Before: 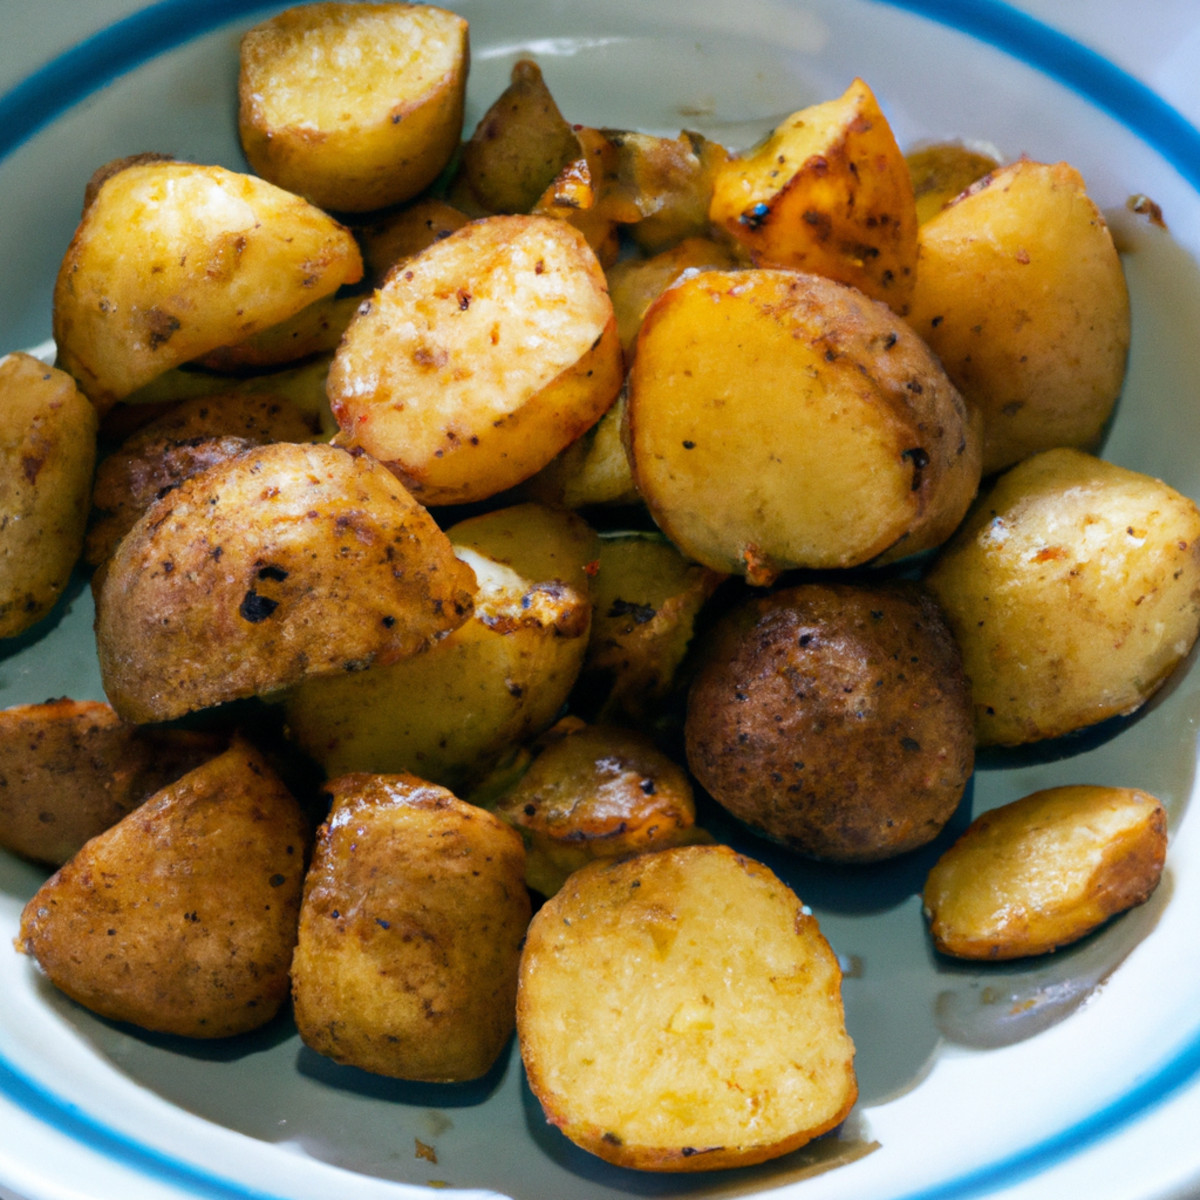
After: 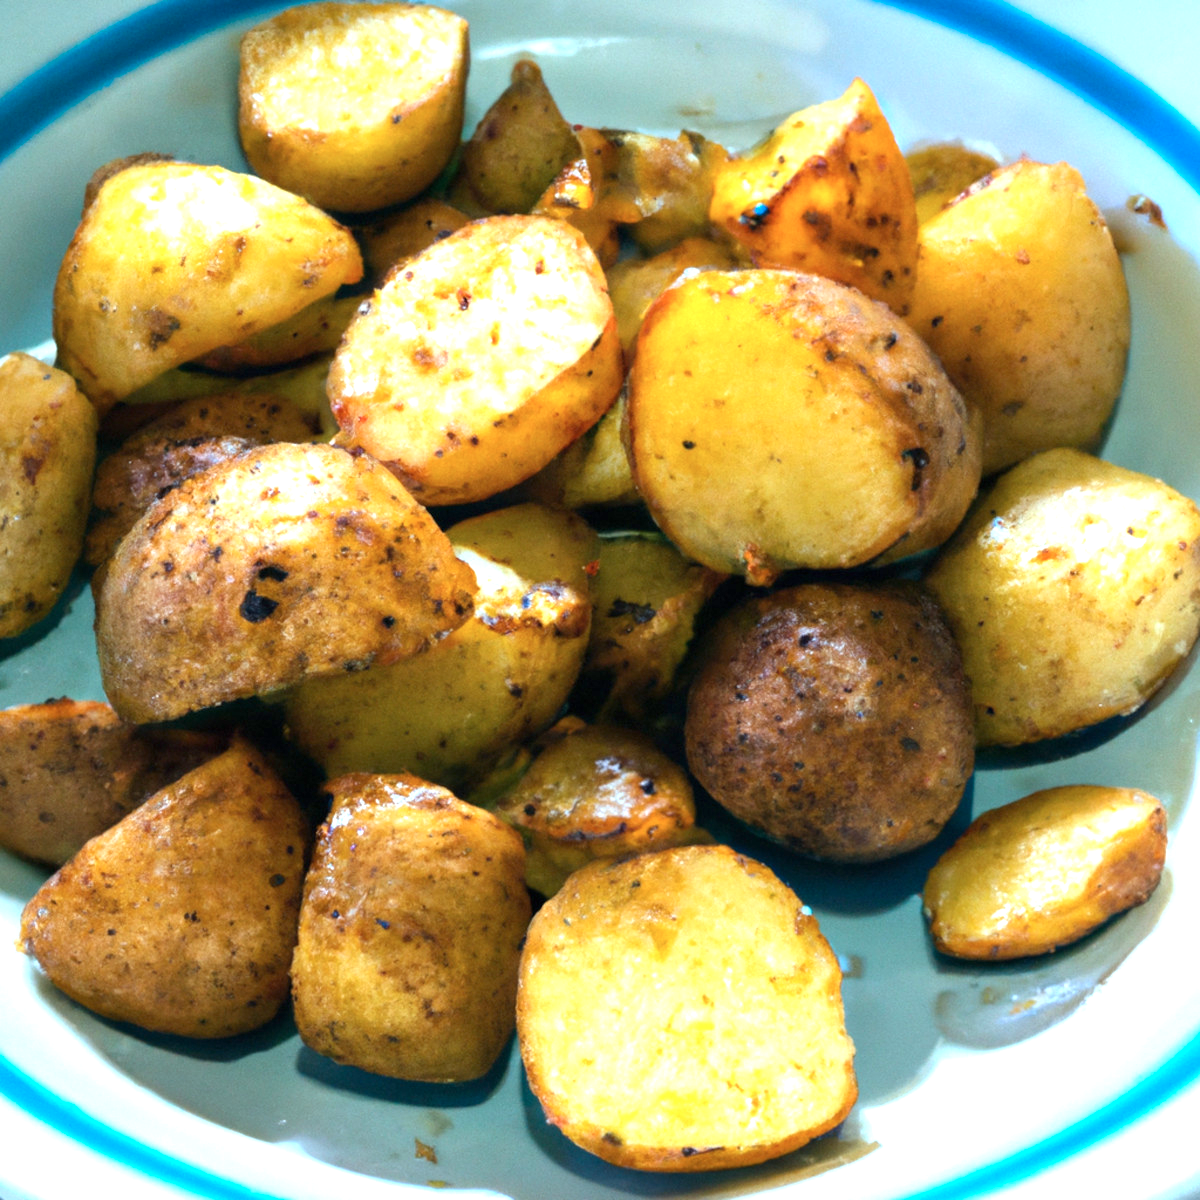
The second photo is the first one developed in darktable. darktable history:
exposure: black level correction 0, exposure 1 EV, compensate highlight preservation false
color correction: highlights a* -10.24, highlights b* -10.03
